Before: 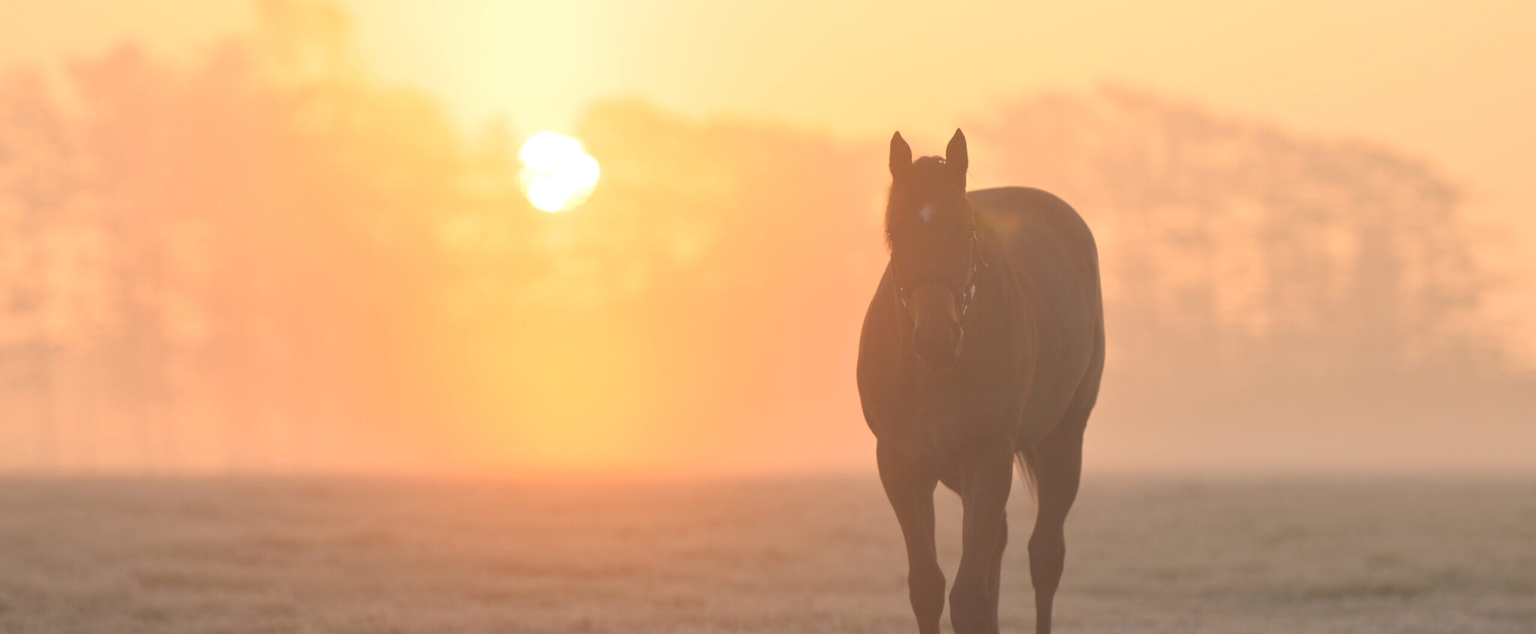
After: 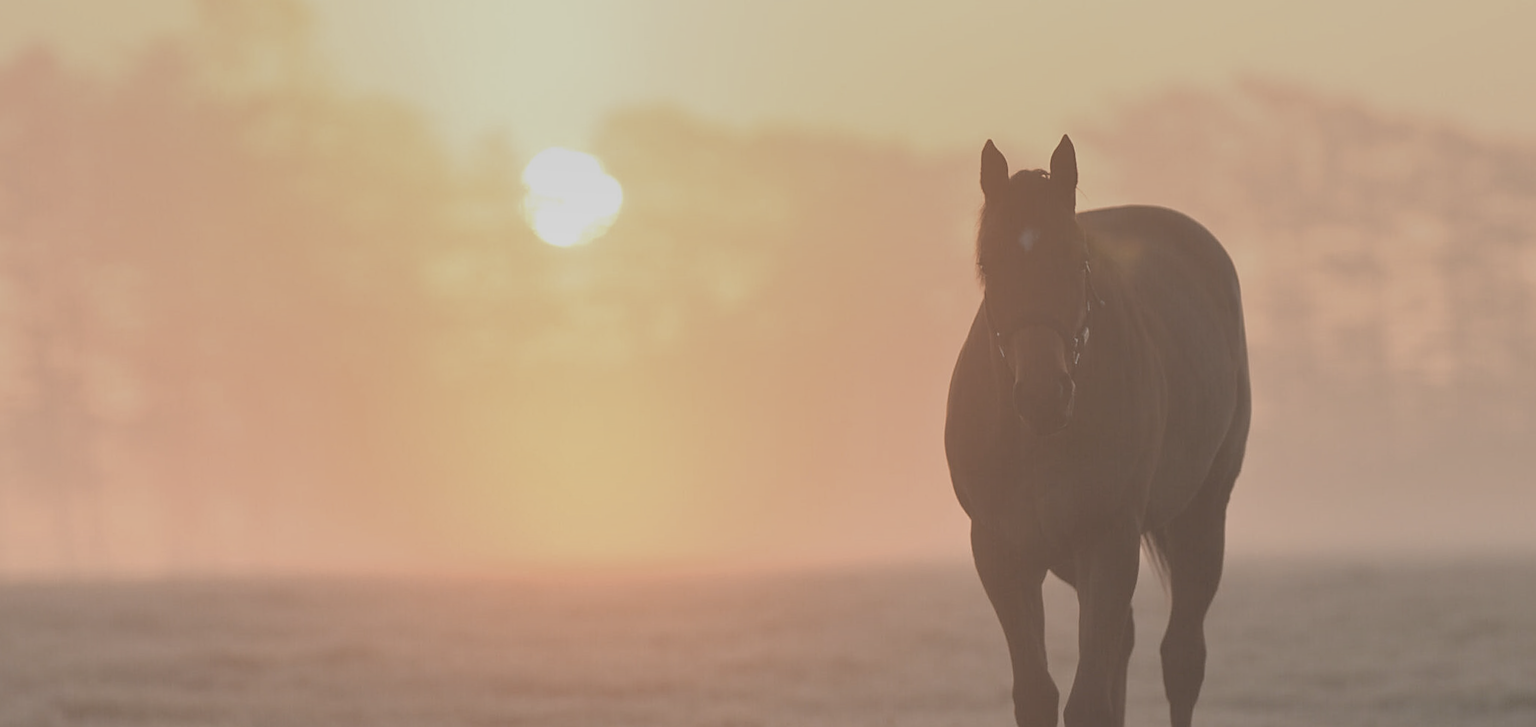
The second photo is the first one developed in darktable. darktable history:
crop and rotate: angle 1°, left 4.281%, top 0.642%, right 11.383%, bottom 2.486%
sharpen: on, module defaults
graduated density: rotation 5.63°, offset 76.9
contrast brightness saturation: contrast -0.05, saturation -0.41
